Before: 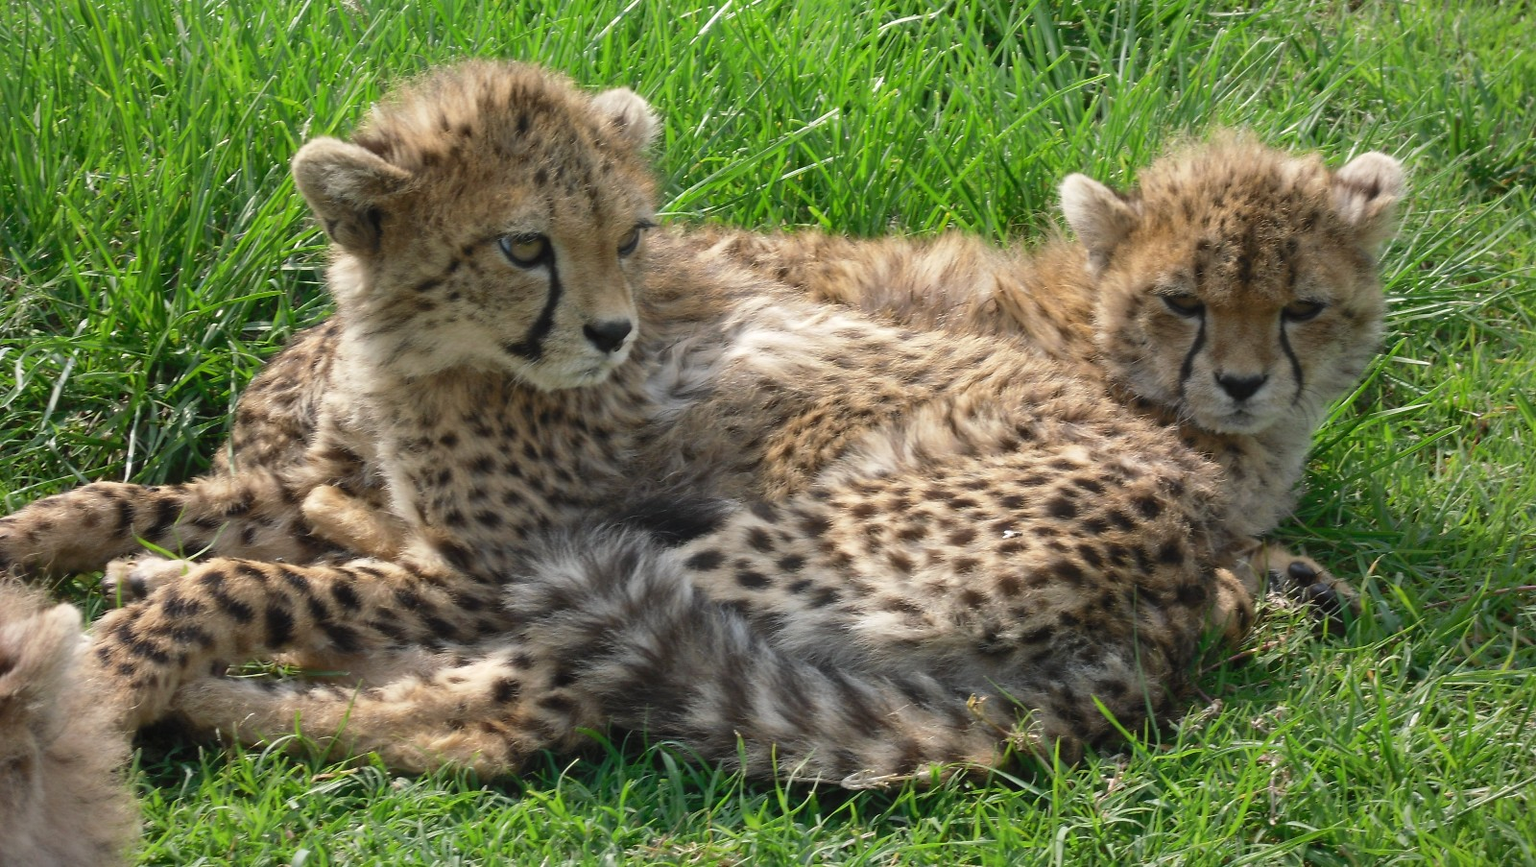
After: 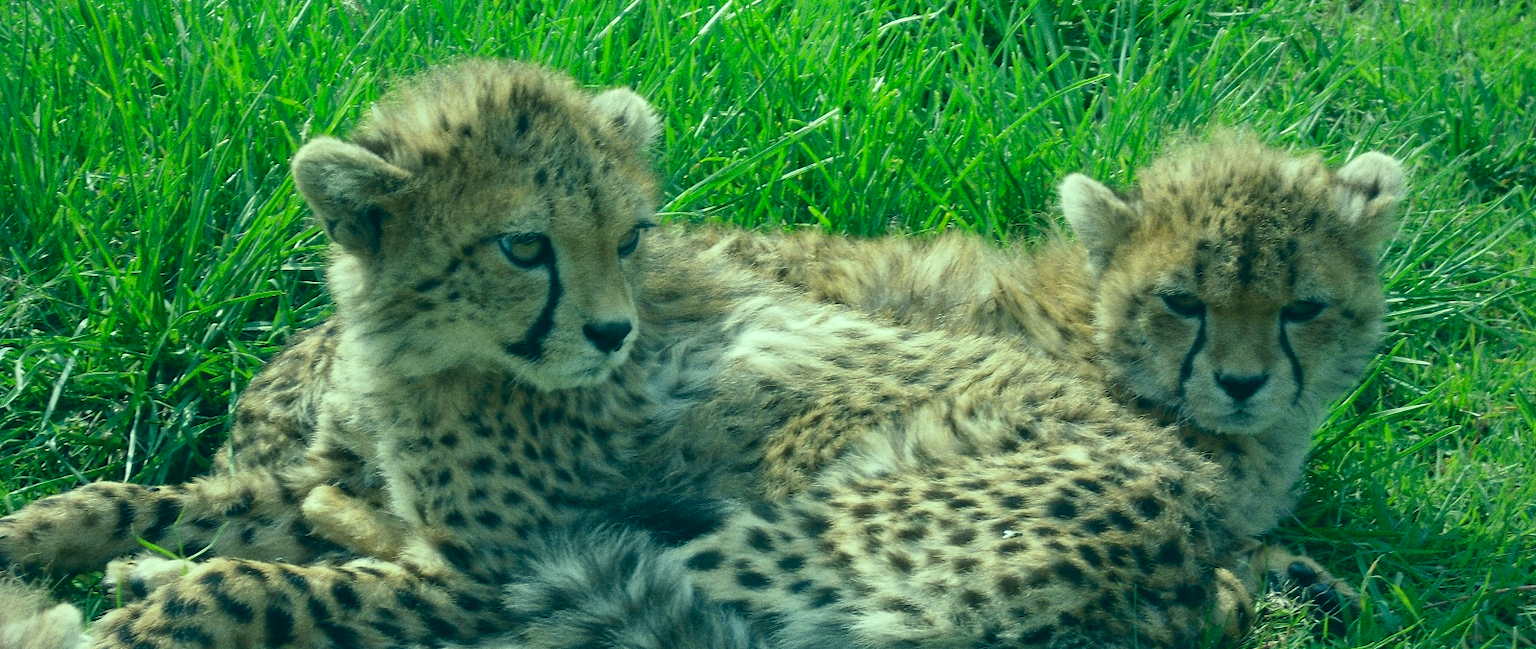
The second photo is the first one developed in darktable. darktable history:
grain: coarseness 0.09 ISO
color correction: highlights a* -20.08, highlights b* 9.8, shadows a* -20.4, shadows b* -10.76
crop: bottom 24.988%
